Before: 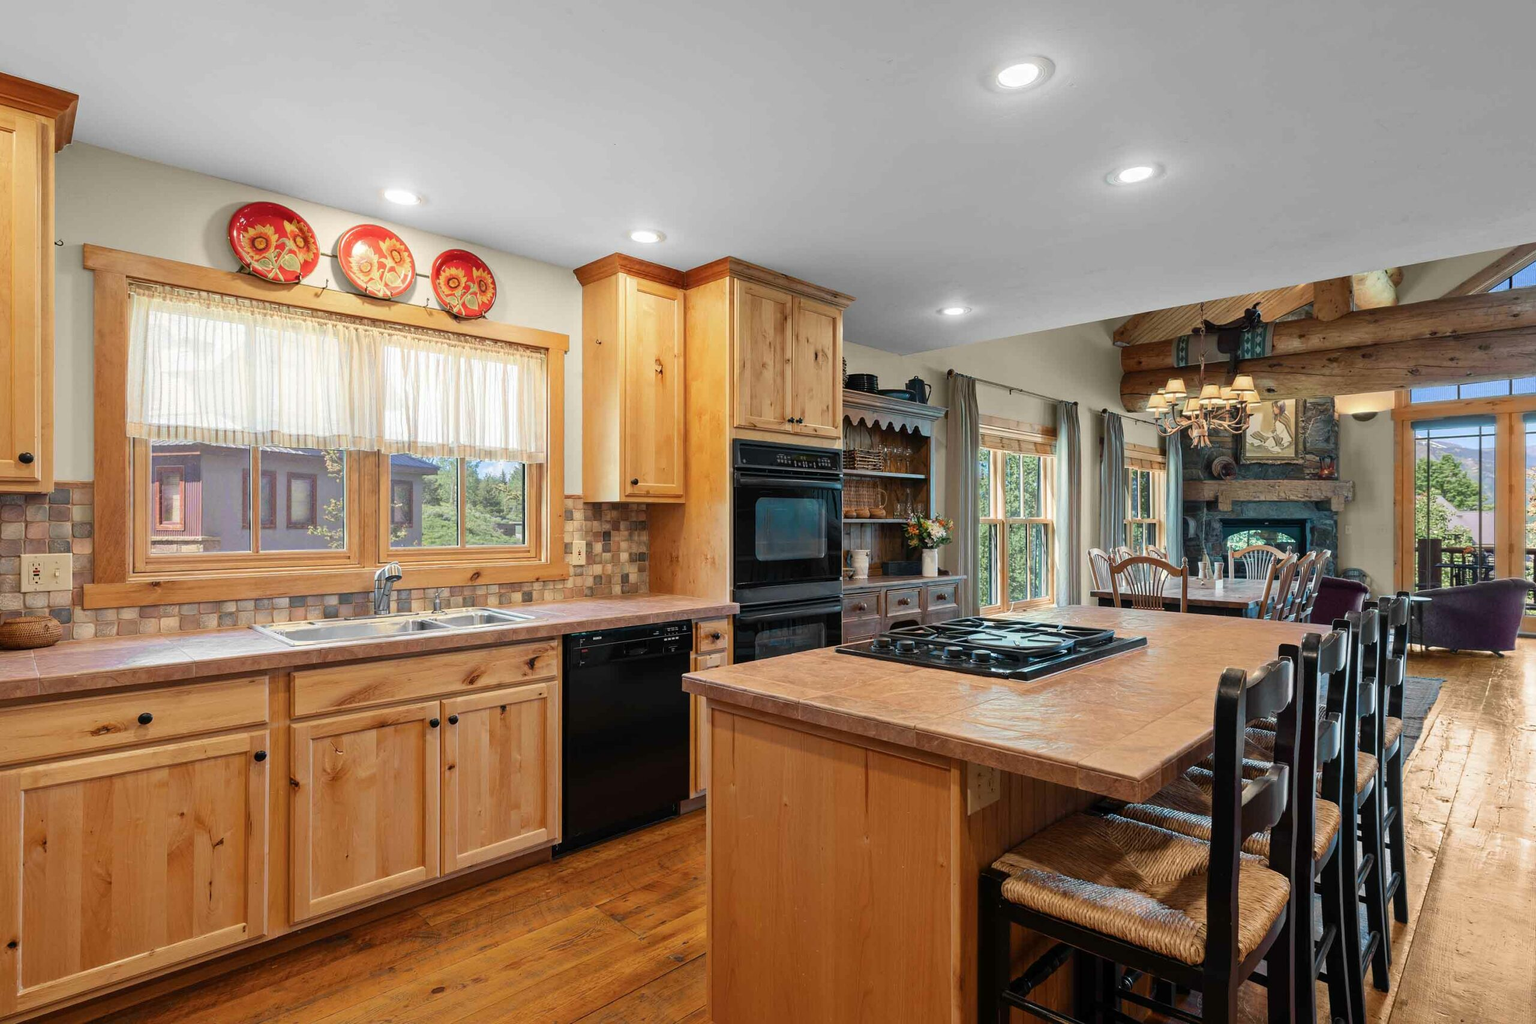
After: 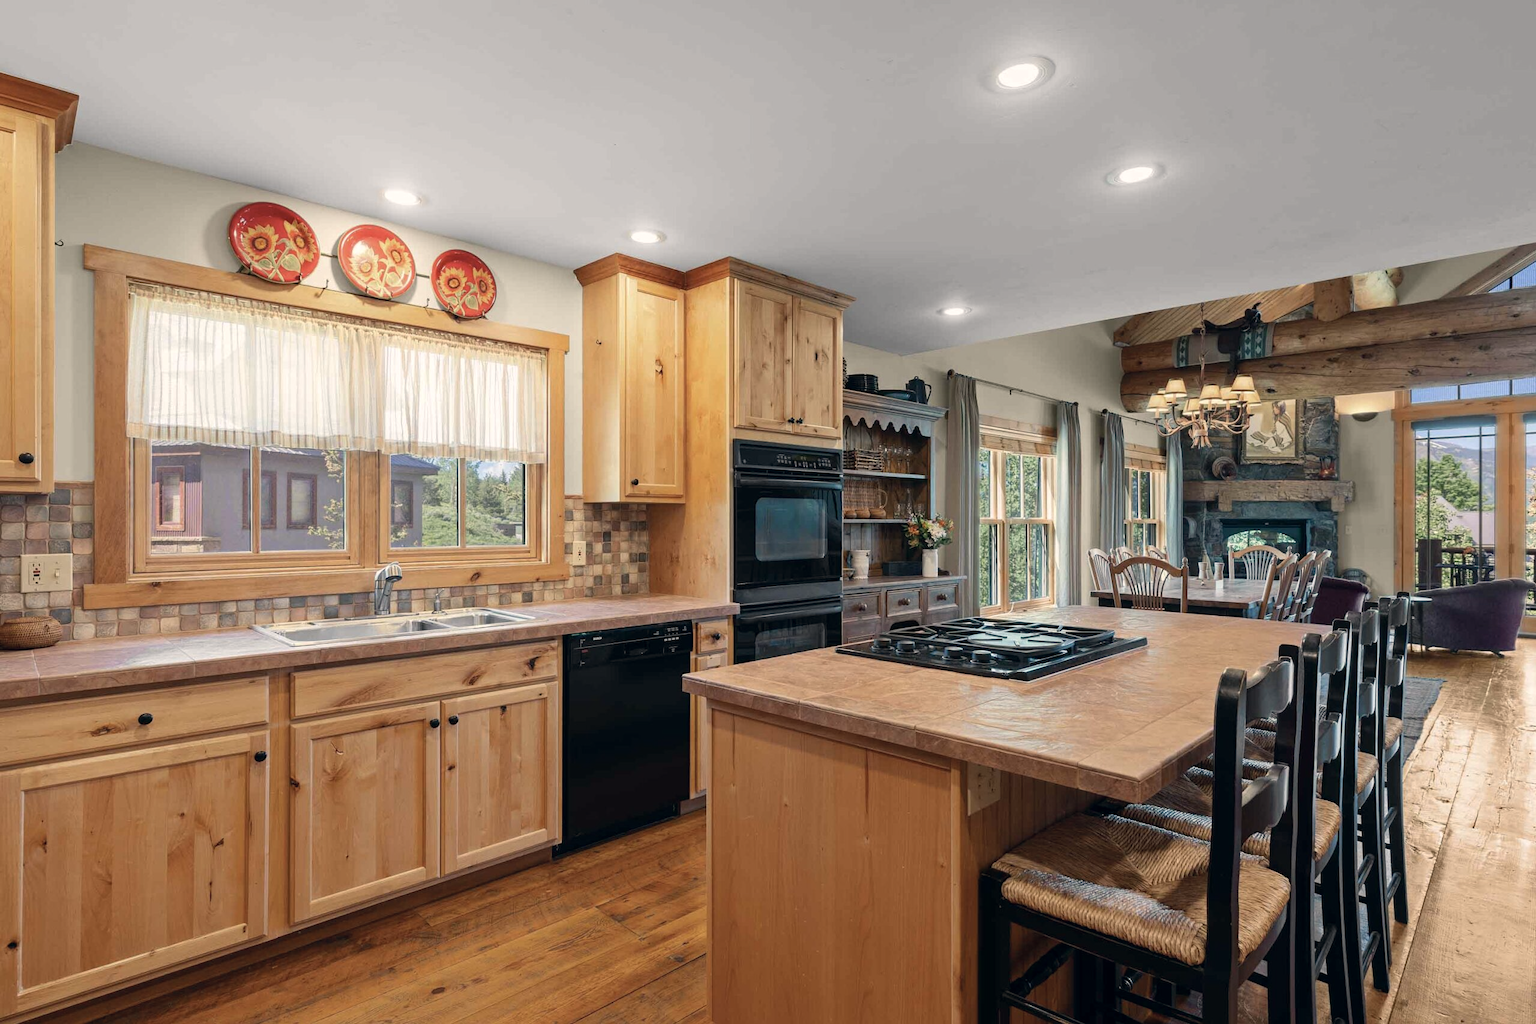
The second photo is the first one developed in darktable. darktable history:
color correction: highlights a* 2.75, highlights b* 5, shadows a* -2.04, shadows b* -4.84, saturation 0.8
